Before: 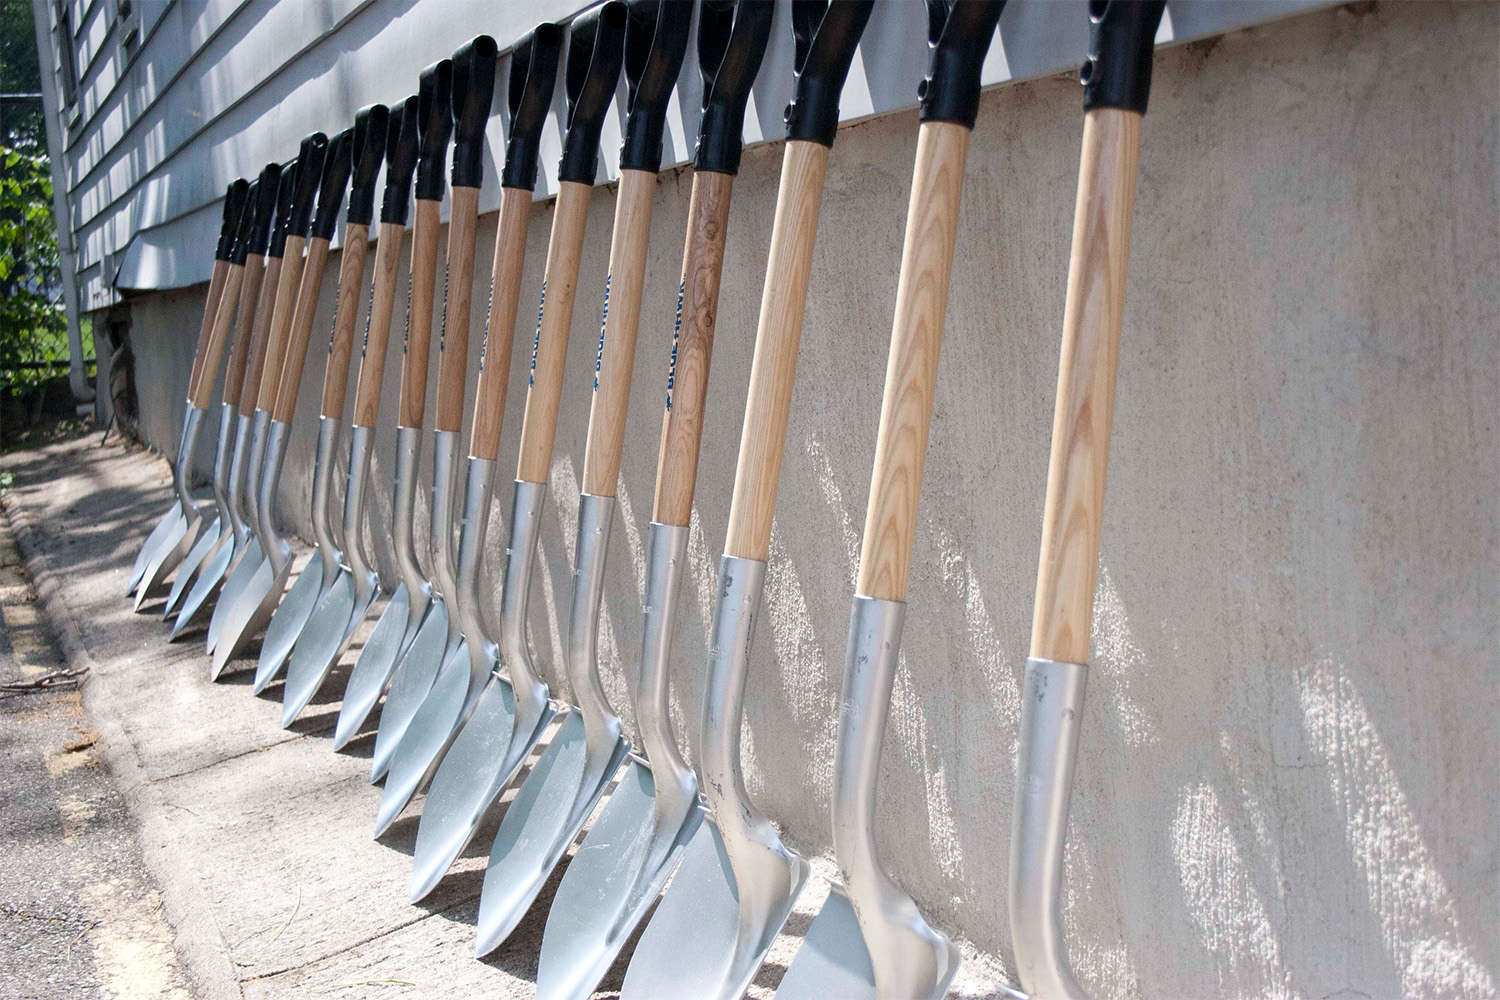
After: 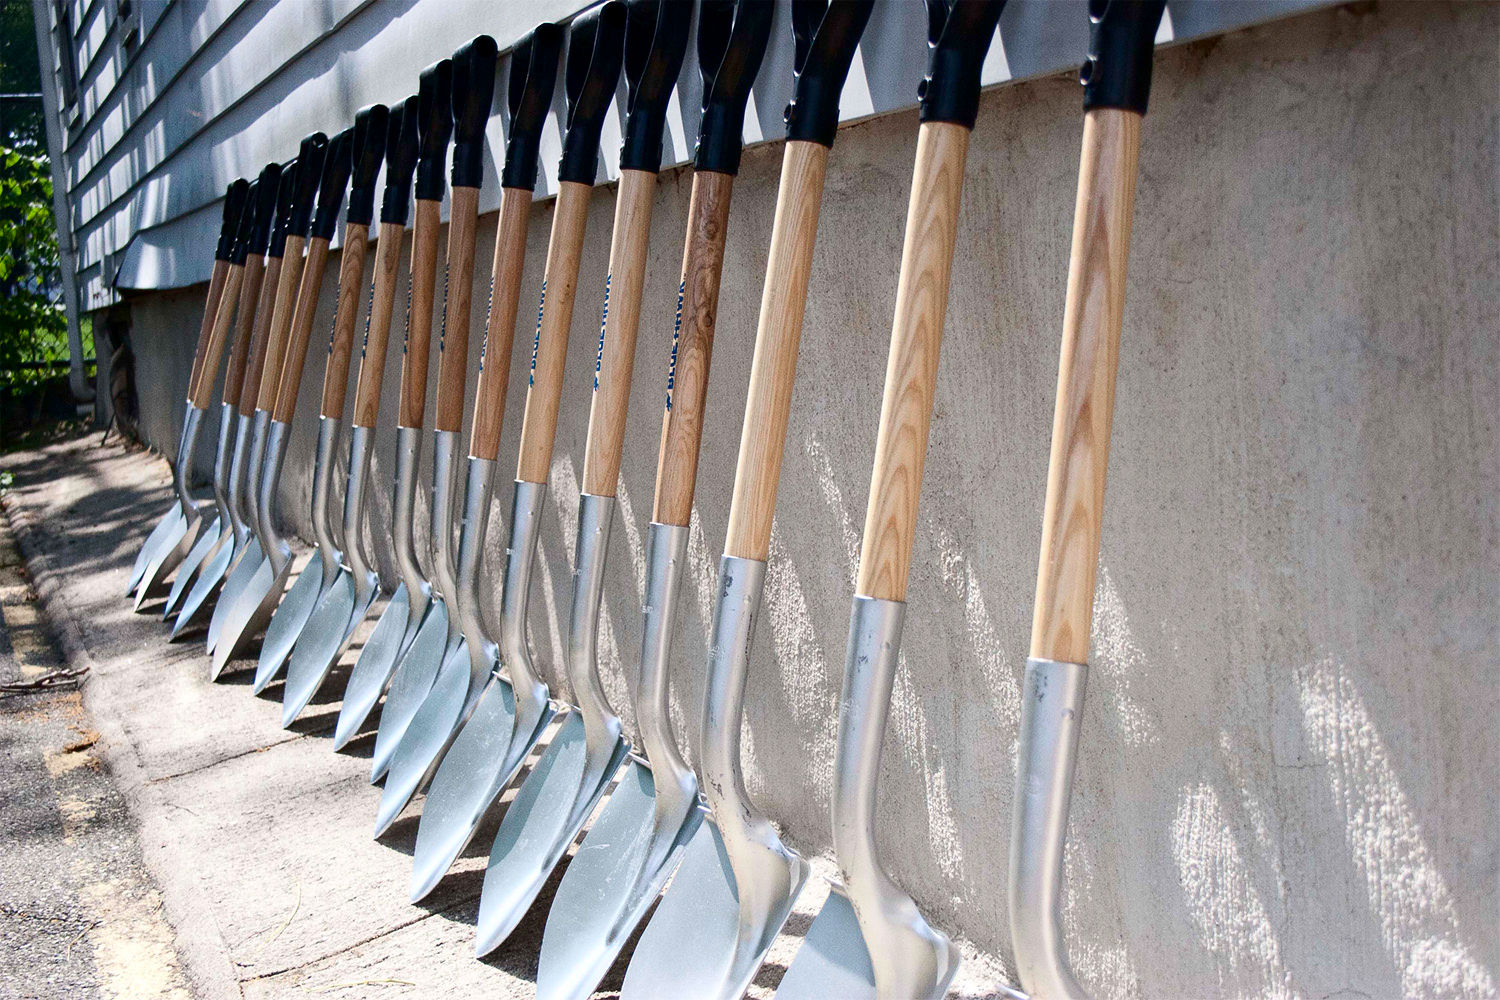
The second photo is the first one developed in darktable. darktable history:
contrast brightness saturation: contrast 0.194, brightness -0.106, saturation 0.209
